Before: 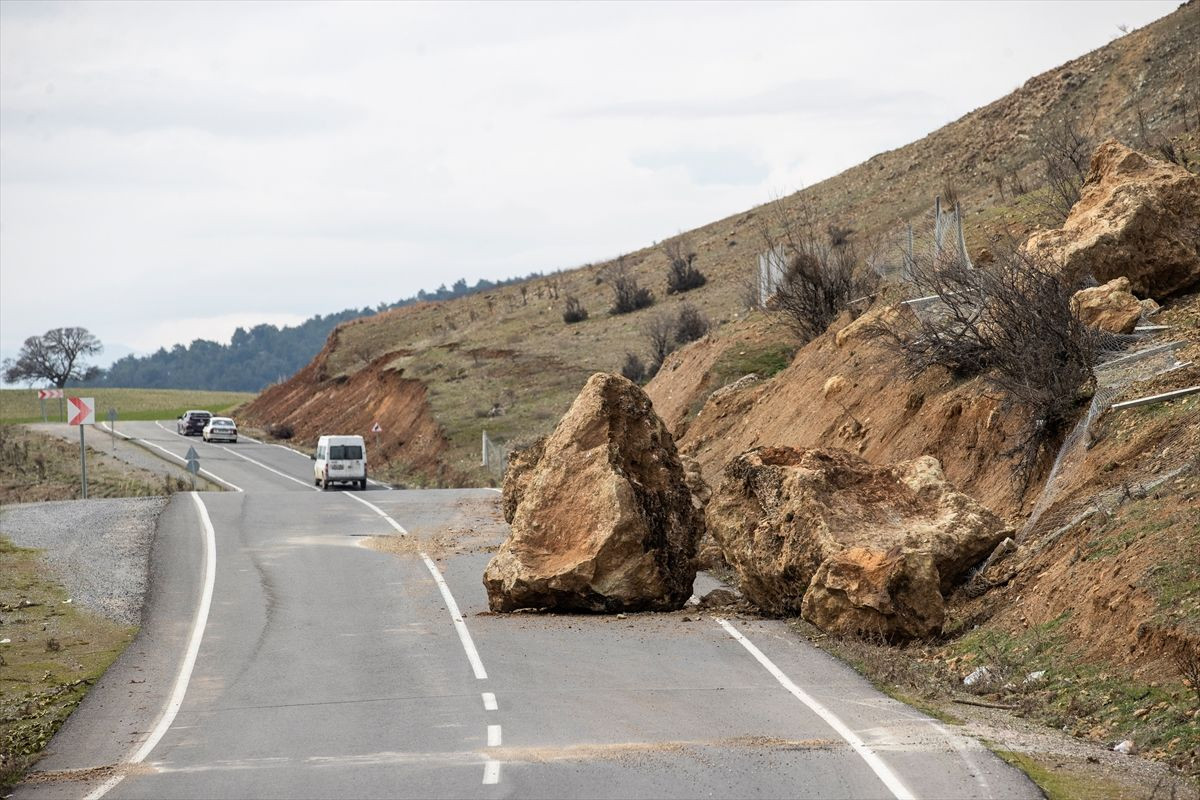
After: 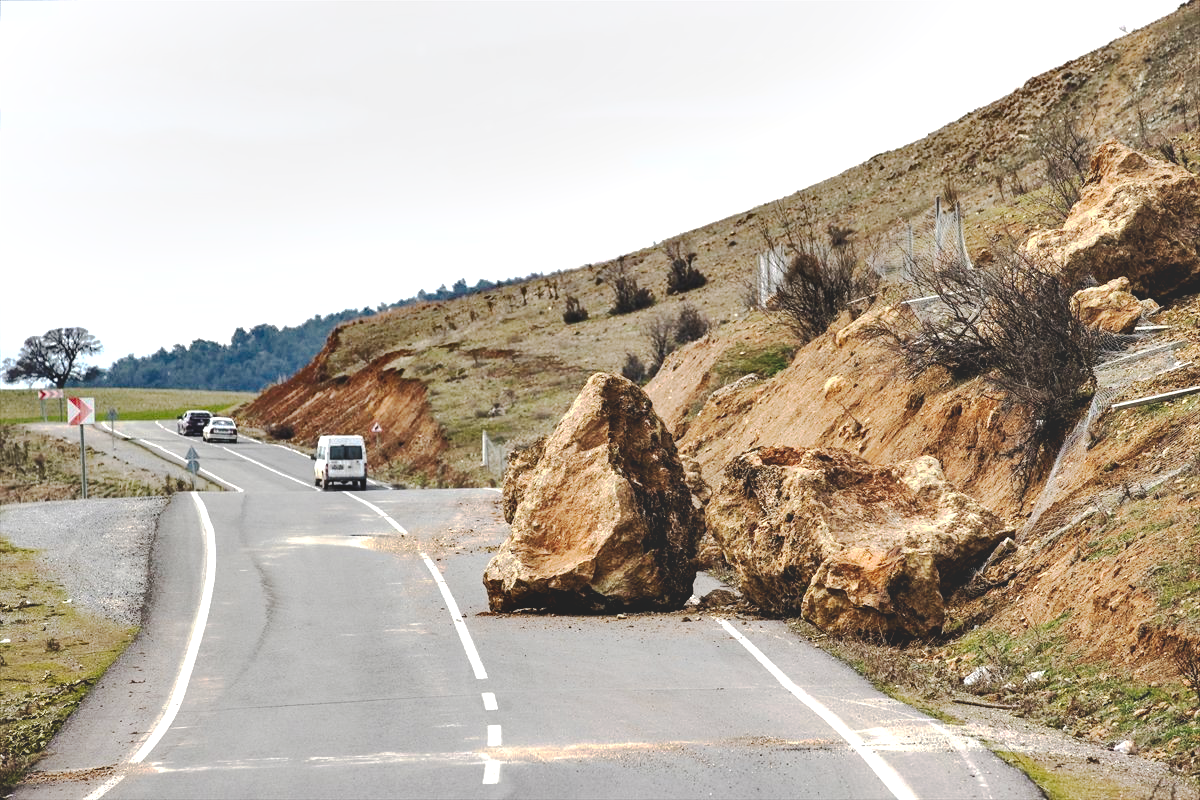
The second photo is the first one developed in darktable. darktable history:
exposure: black level correction 0, exposure 0.7 EV, compensate exposure bias true, compensate highlight preservation false
shadows and highlights: shadows 22.7, highlights -48.71, soften with gaussian
tone curve: curves: ch0 [(0, 0) (0.003, 0.15) (0.011, 0.151) (0.025, 0.15) (0.044, 0.15) (0.069, 0.151) (0.1, 0.153) (0.136, 0.16) (0.177, 0.183) (0.224, 0.21) (0.277, 0.253) (0.335, 0.309) (0.399, 0.389) (0.468, 0.479) (0.543, 0.58) (0.623, 0.677) (0.709, 0.747) (0.801, 0.808) (0.898, 0.87) (1, 1)], preserve colors none
